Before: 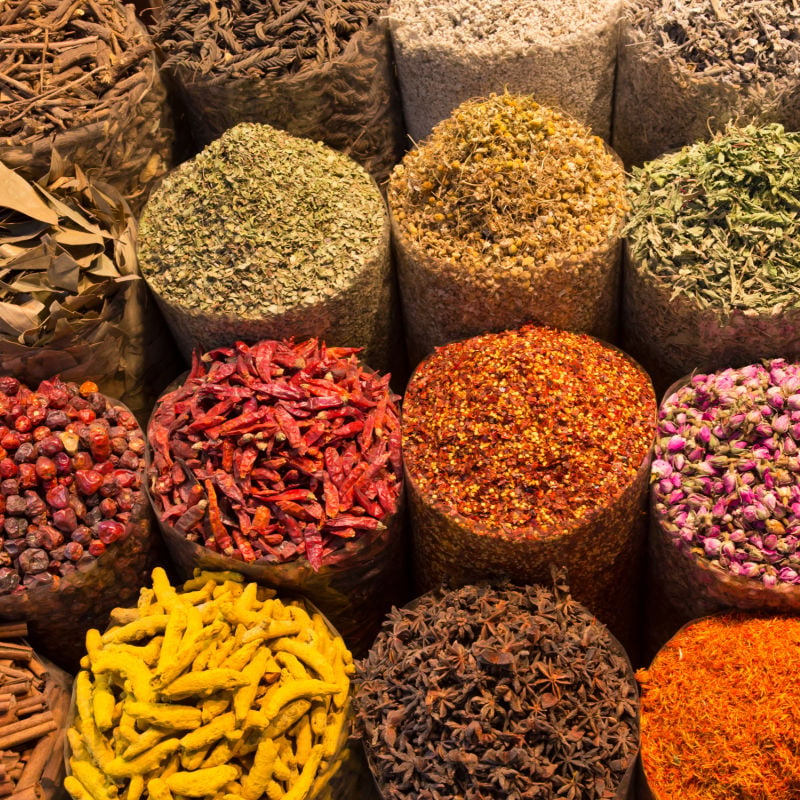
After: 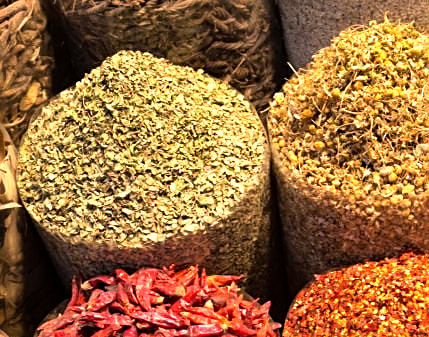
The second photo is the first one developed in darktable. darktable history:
crop: left 15.066%, top 9.043%, right 31.216%, bottom 48.713%
tone equalizer: -8 EV -0.779 EV, -7 EV -0.684 EV, -6 EV -0.604 EV, -5 EV -0.406 EV, -3 EV 0.382 EV, -2 EV 0.6 EV, -1 EV 0.701 EV, +0 EV 0.768 EV
sharpen: on, module defaults
